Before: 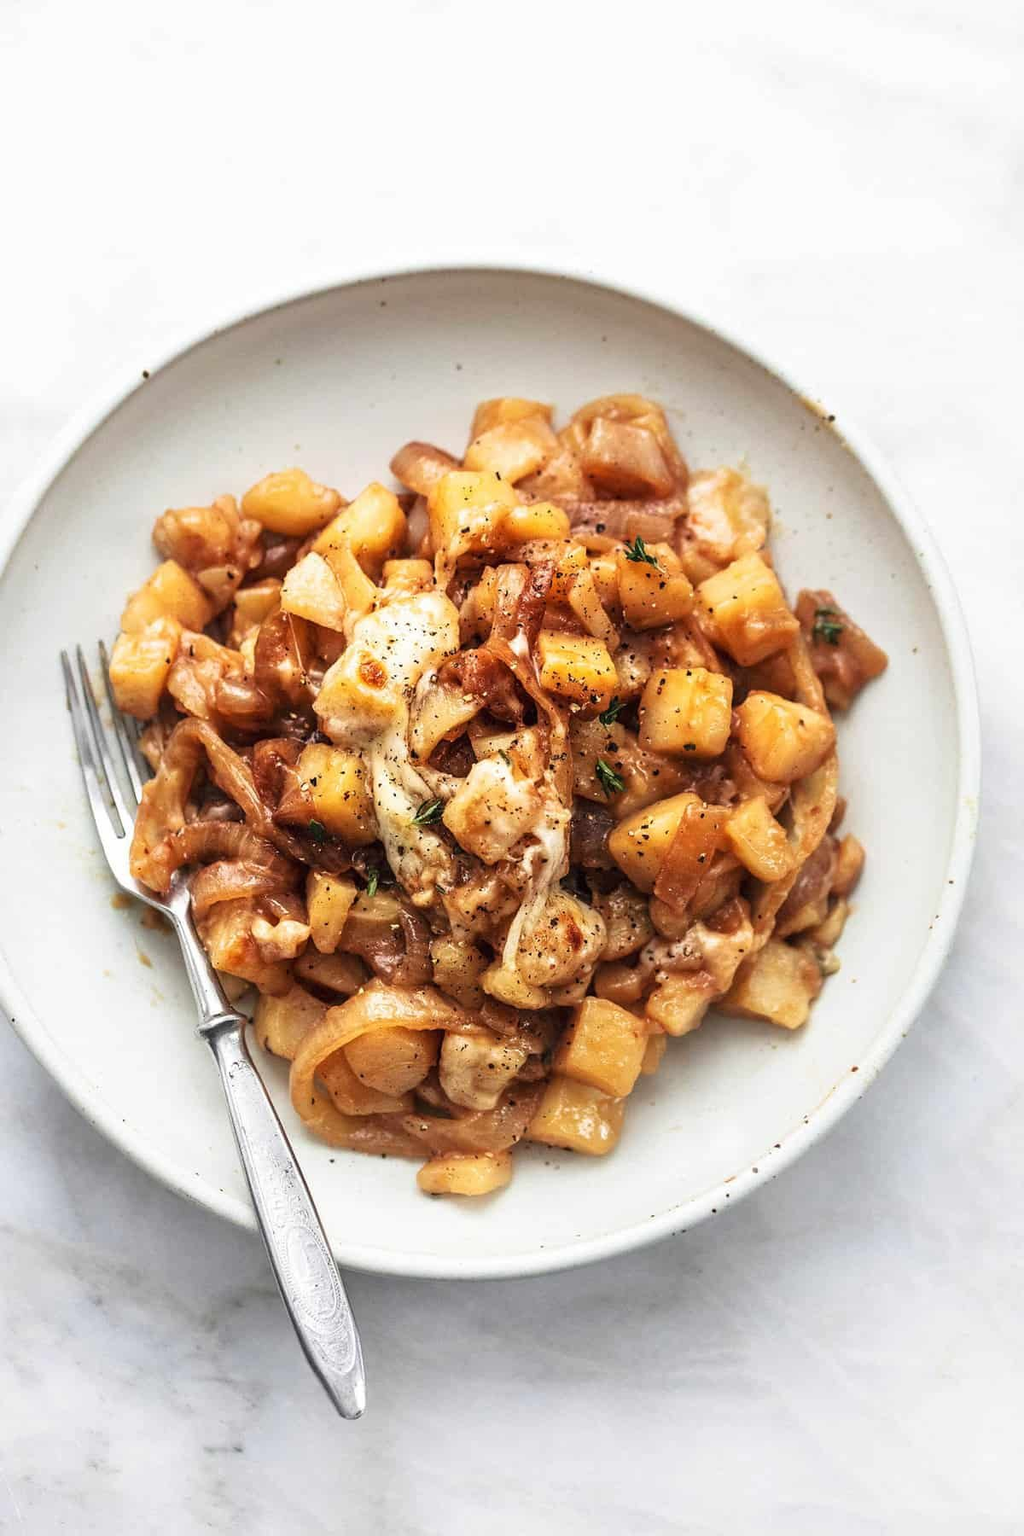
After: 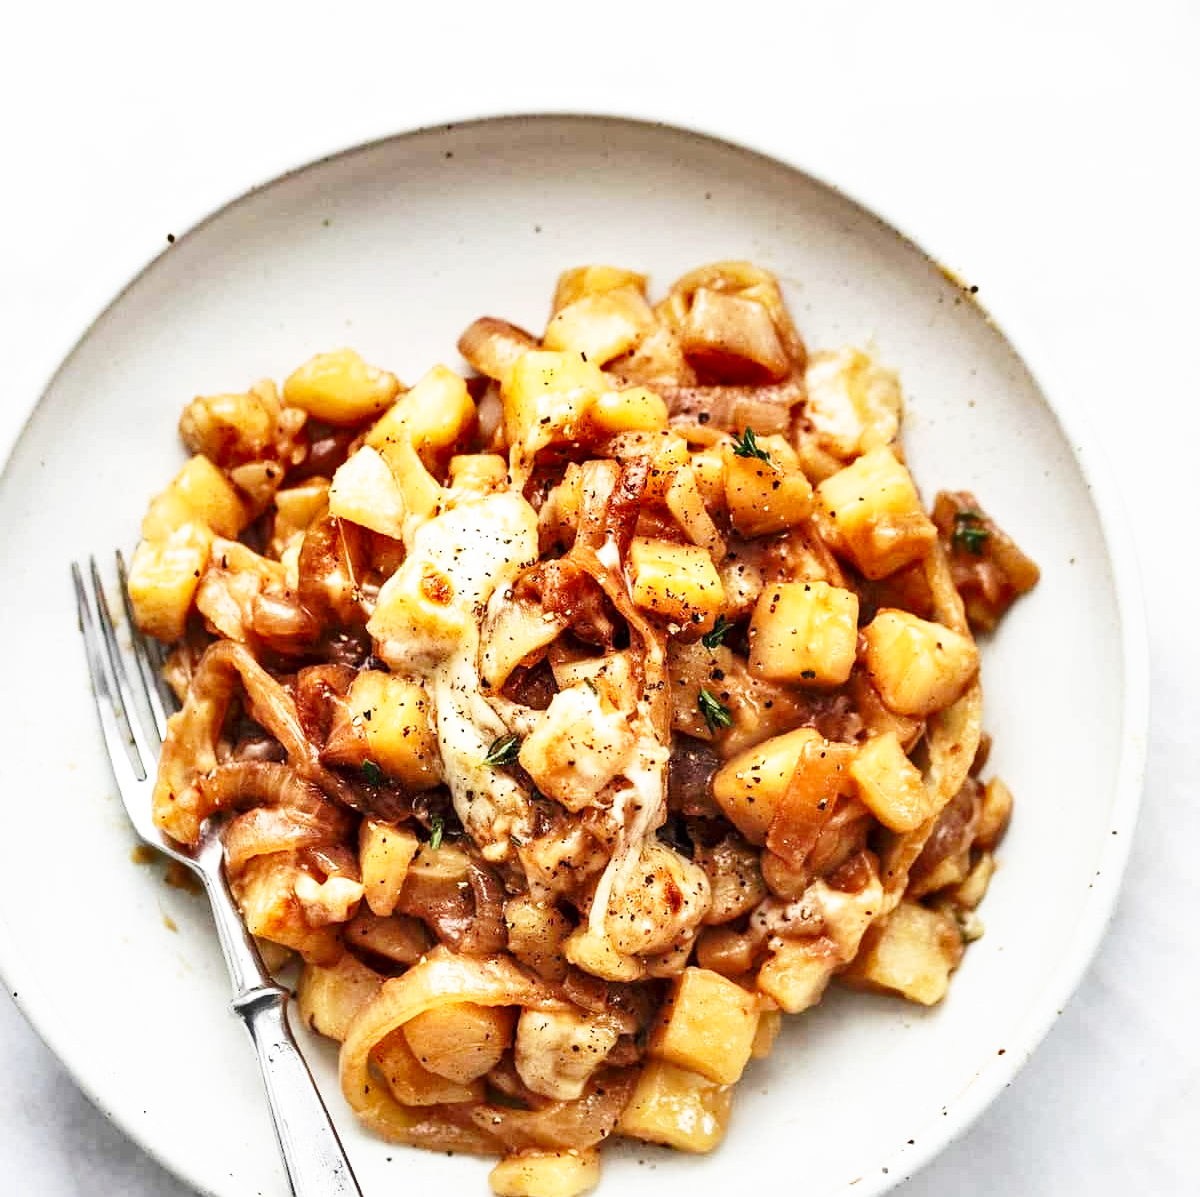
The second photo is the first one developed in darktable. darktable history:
shadows and highlights: low approximation 0.01, soften with gaussian
crop: top 11.17%, bottom 22.282%
base curve: curves: ch0 [(0, 0) (0.005, 0.002) (0.15, 0.3) (0.4, 0.7) (0.75, 0.95) (1, 1)], preserve colors none
